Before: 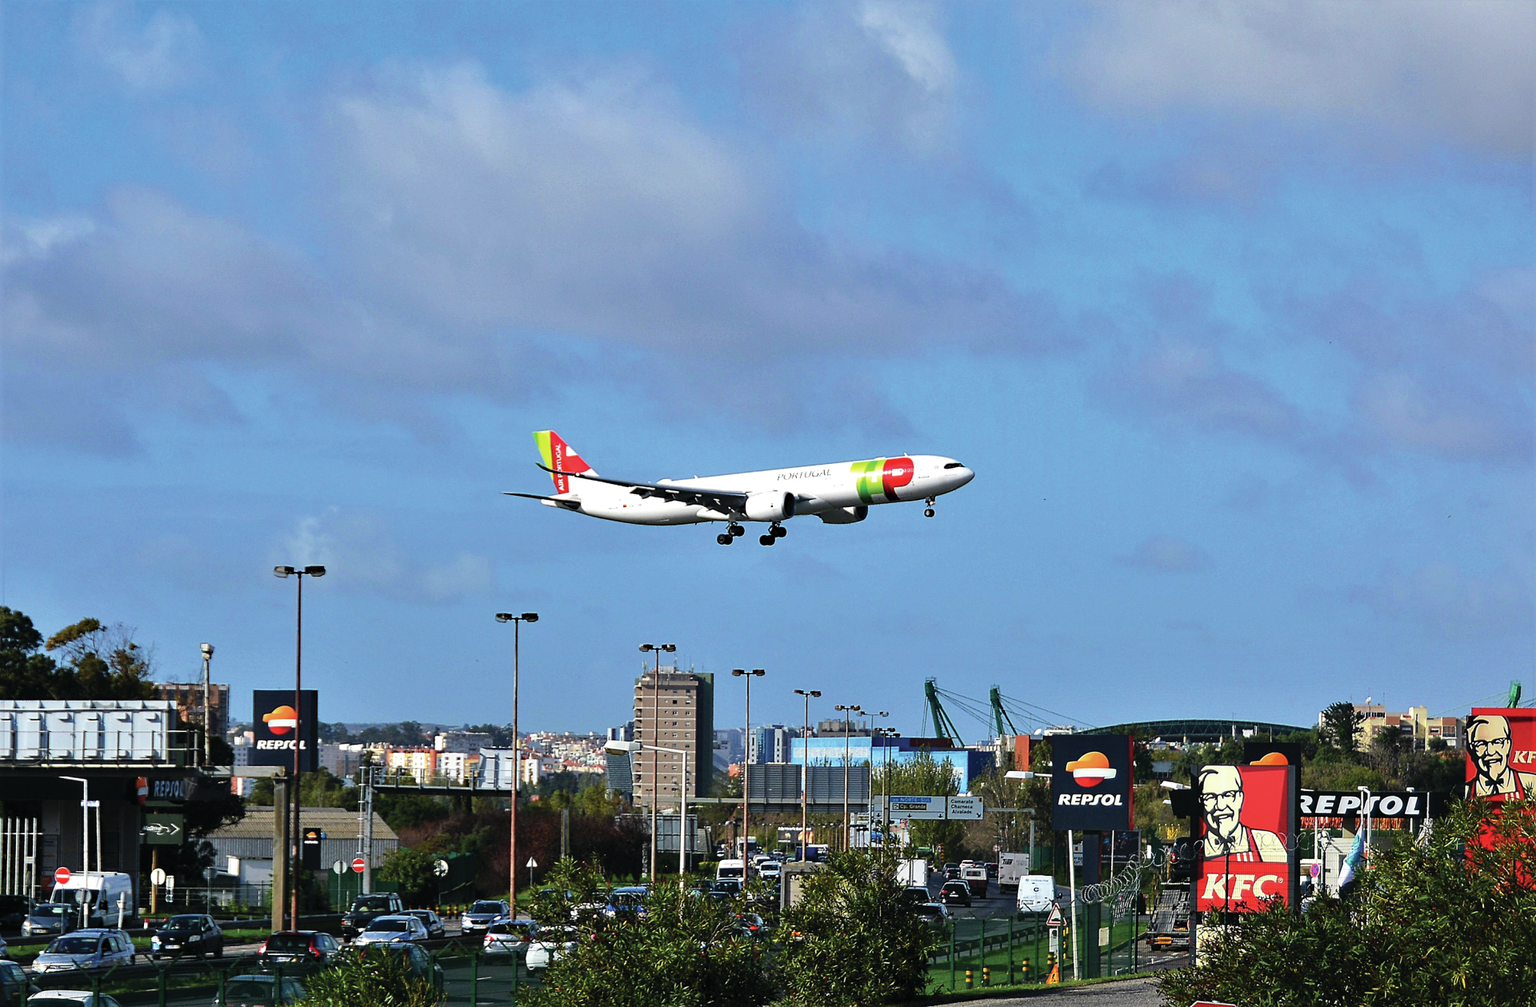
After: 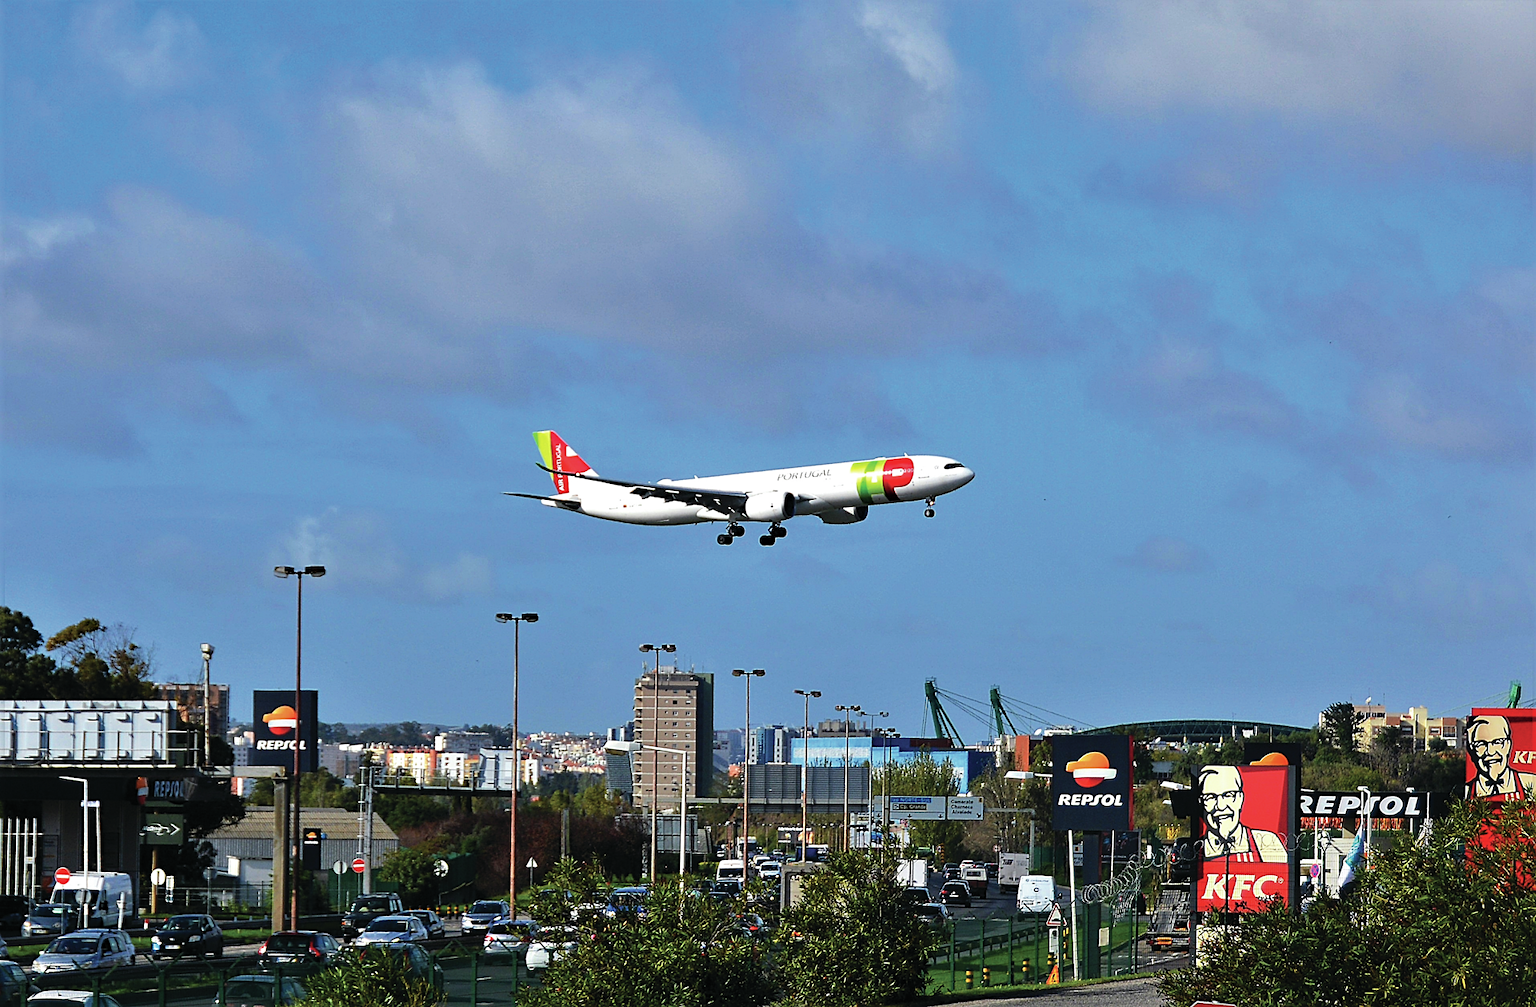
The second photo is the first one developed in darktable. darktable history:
tone curve: curves: ch1 [(0, 0) (0.173, 0.145) (0.467, 0.477) (0.808, 0.611) (1, 1)]; ch2 [(0, 0) (0.255, 0.314) (0.498, 0.509) (0.694, 0.64) (1, 1)], preserve colors none
sharpen: amount 0.204
color zones: curves: ch0 [(0, 0.5) (0.143, 0.5) (0.286, 0.5) (0.429, 0.495) (0.571, 0.437) (0.714, 0.44) (0.857, 0.496) (1, 0.5)]
